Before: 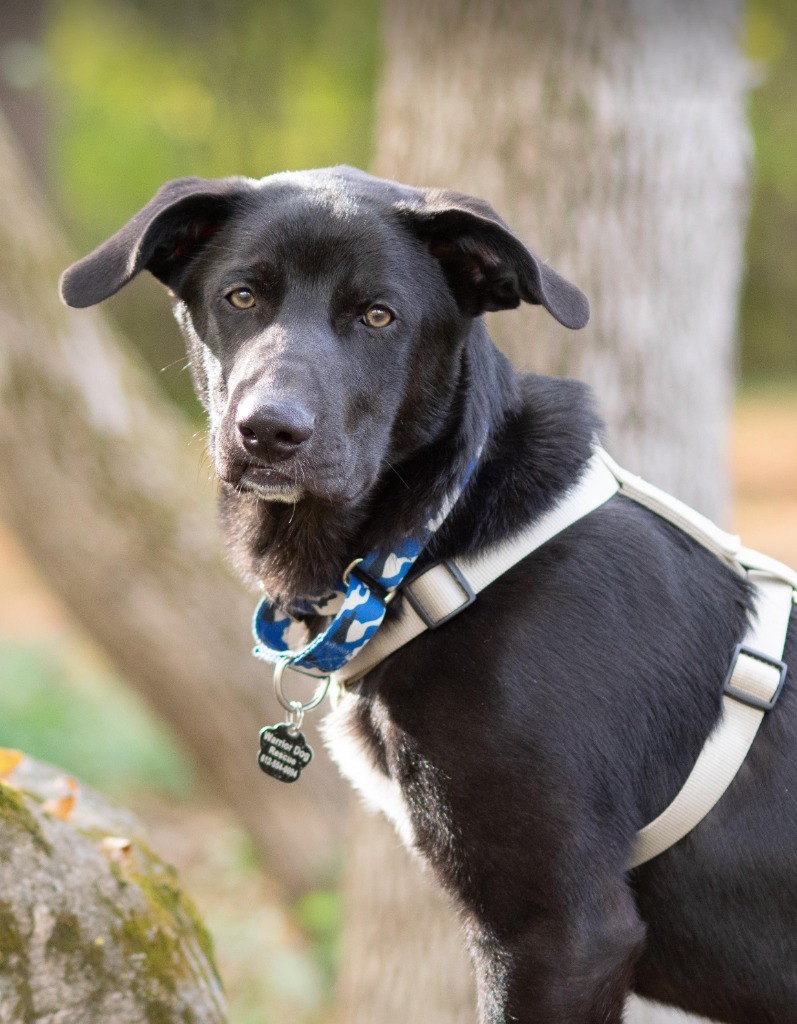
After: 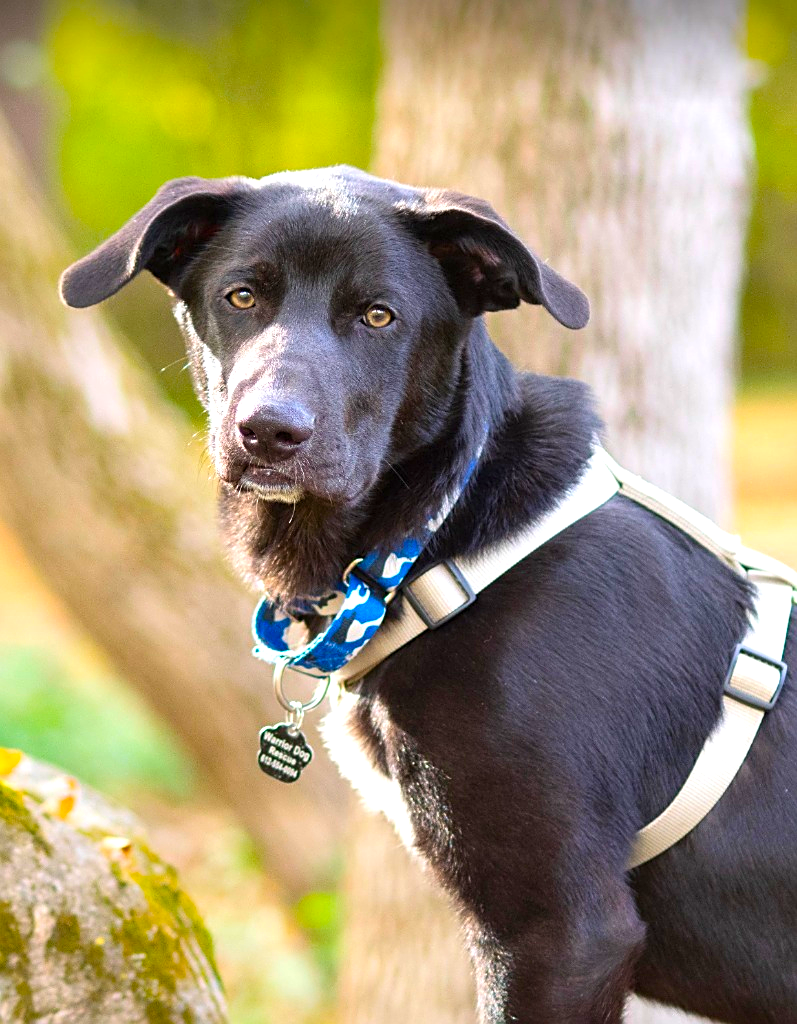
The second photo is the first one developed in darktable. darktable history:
color balance rgb: perceptual saturation grading › global saturation 25.136%, global vibrance 50.166%
exposure: black level correction 0, exposure 0.499 EV, compensate highlight preservation false
sharpen: on, module defaults
